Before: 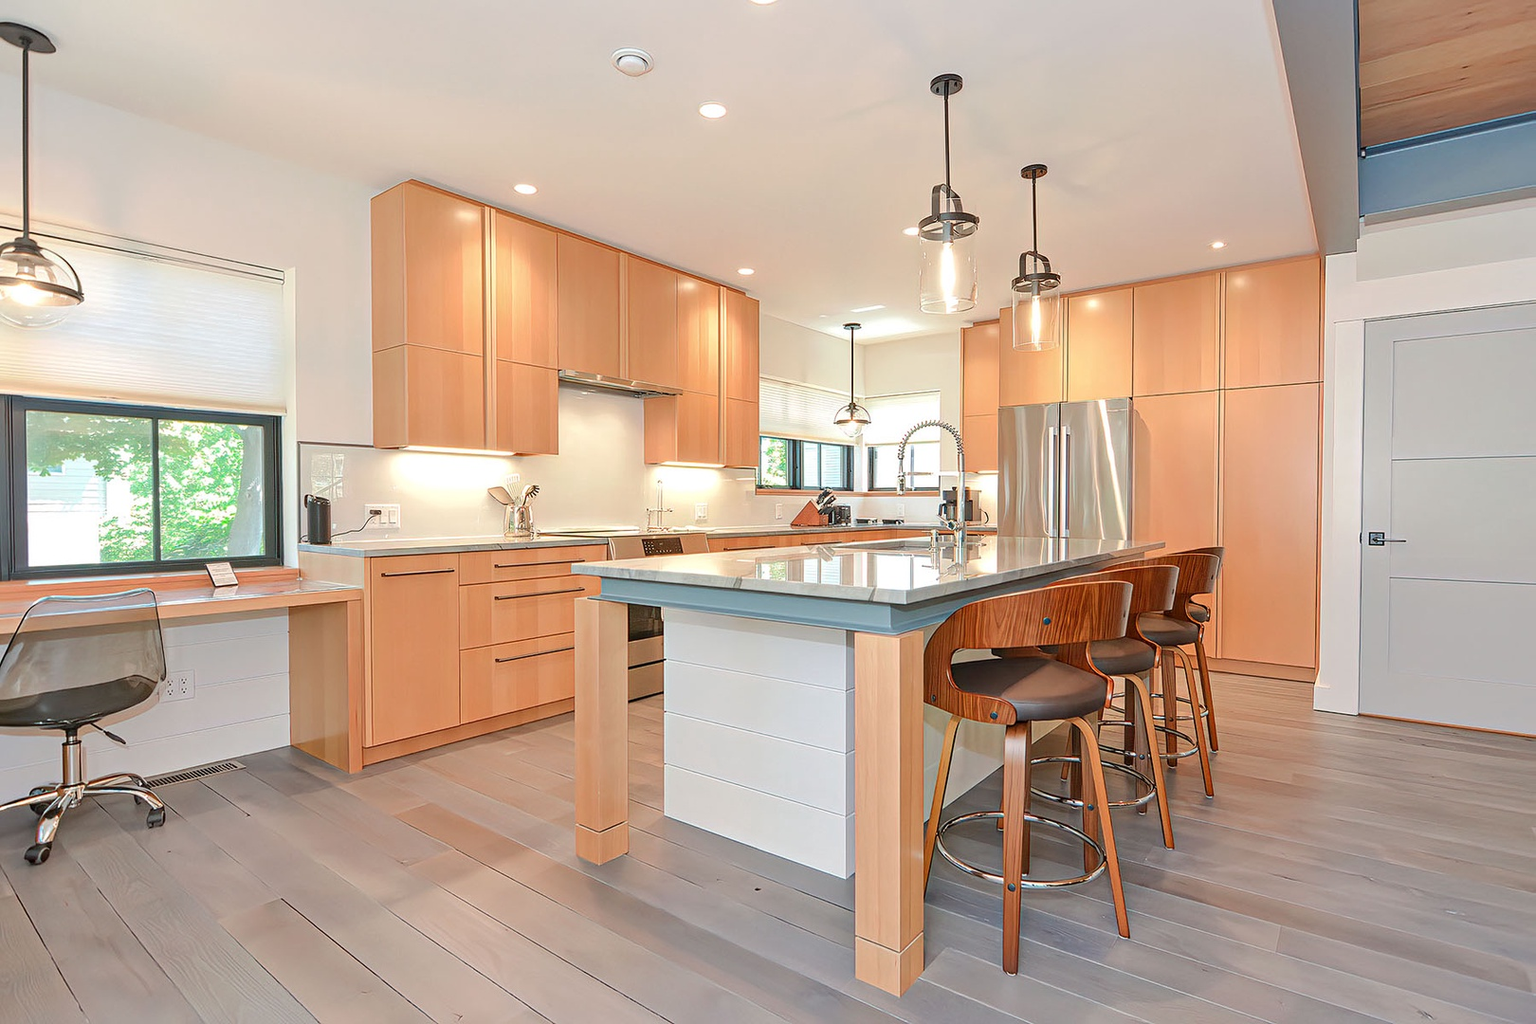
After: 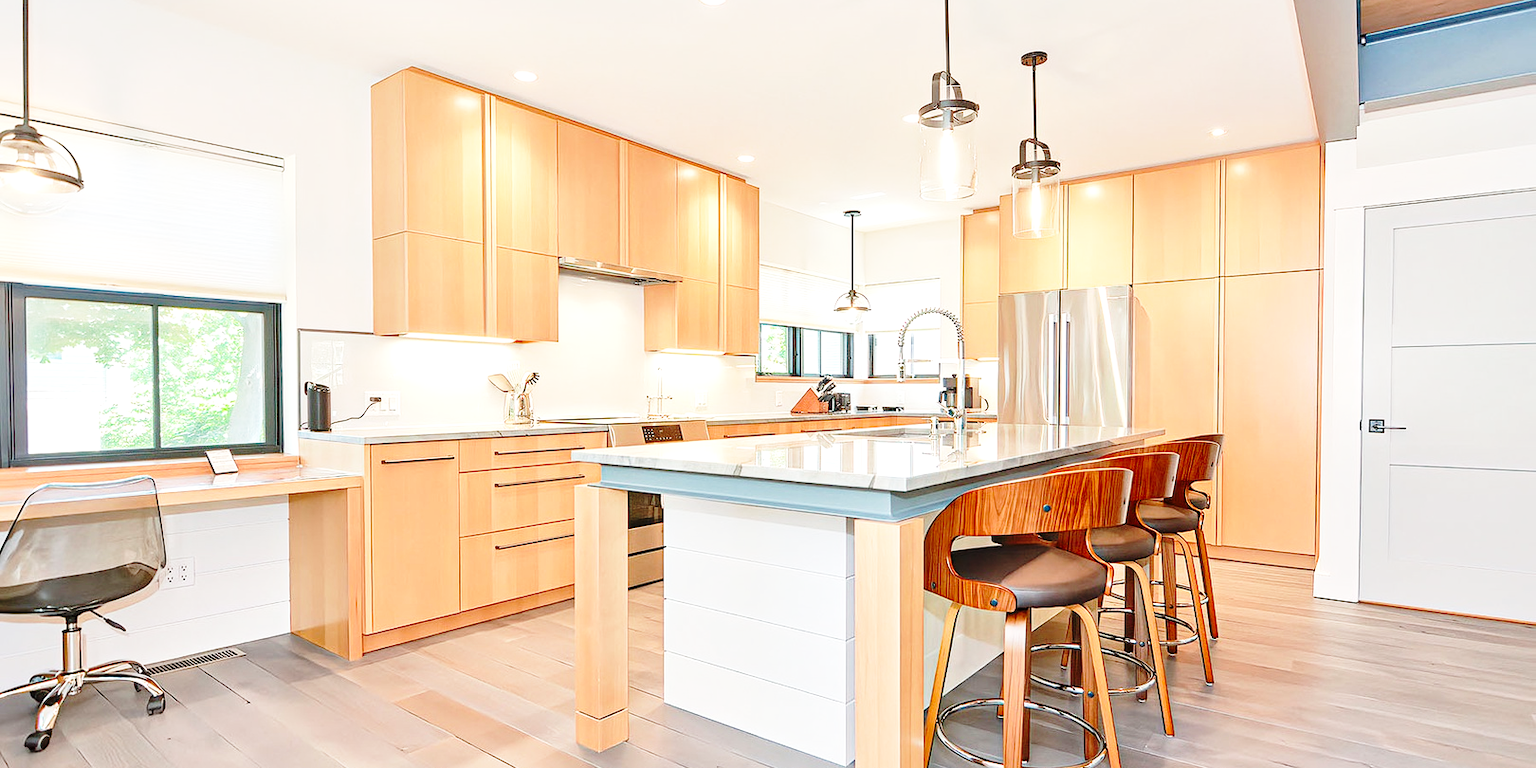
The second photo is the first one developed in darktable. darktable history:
crop: top 11.055%, bottom 13.898%
base curve: curves: ch0 [(0, 0) (0.028, 0.03) (0.105, 0.232) (0.387, 0.748) (0.754, 0.968) (1, 1)], preserve colors none
local contrast: mode bilateral grid, contrast 21, coarseness 50, detail 119%, midtone range 0.2
